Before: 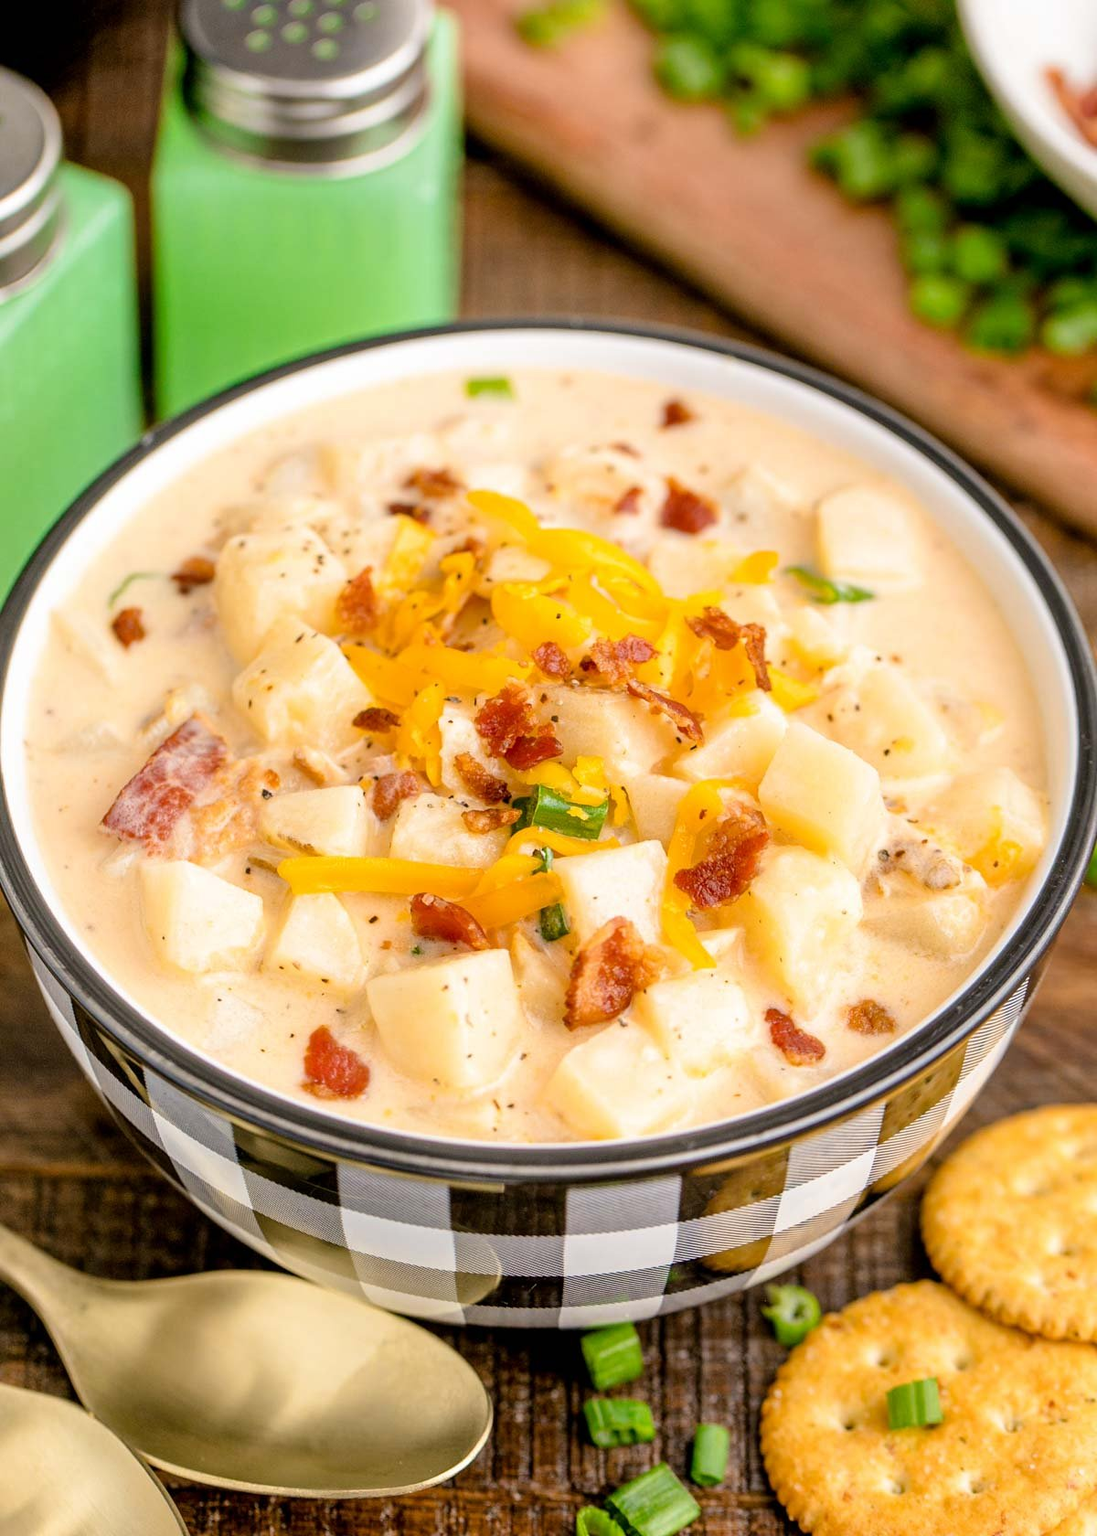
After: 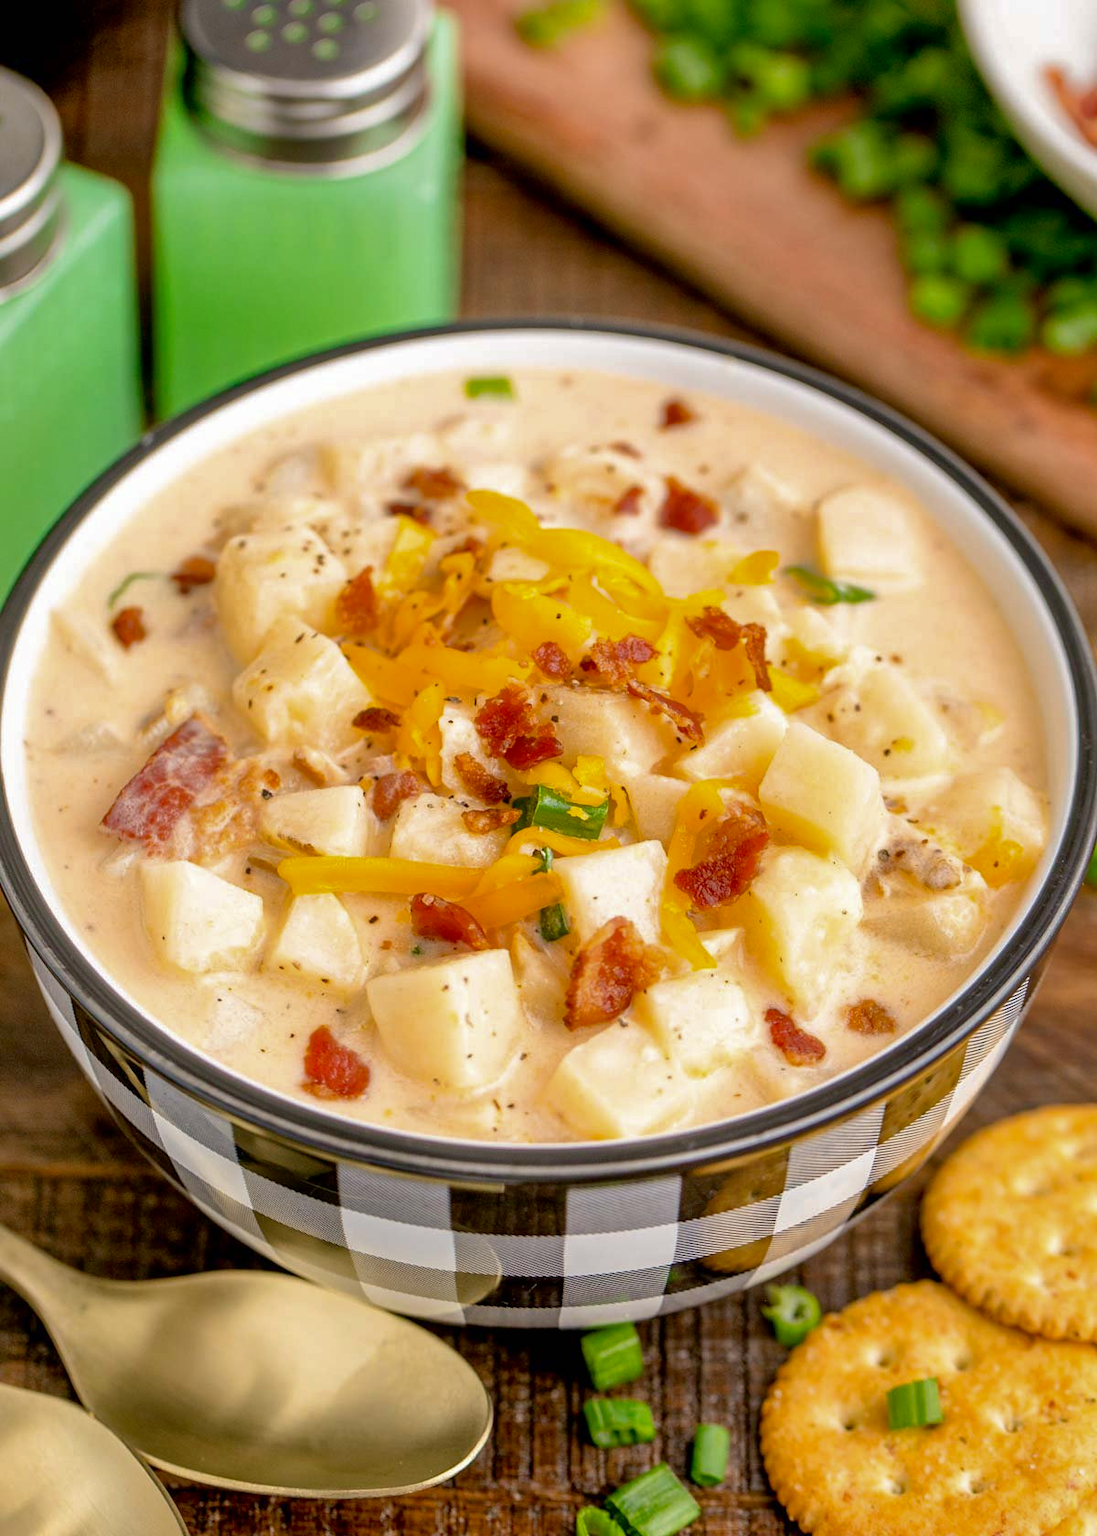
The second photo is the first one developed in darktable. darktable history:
shadows and highlights: on, module defaults
contrast brightness saturation: brightness -0.094
